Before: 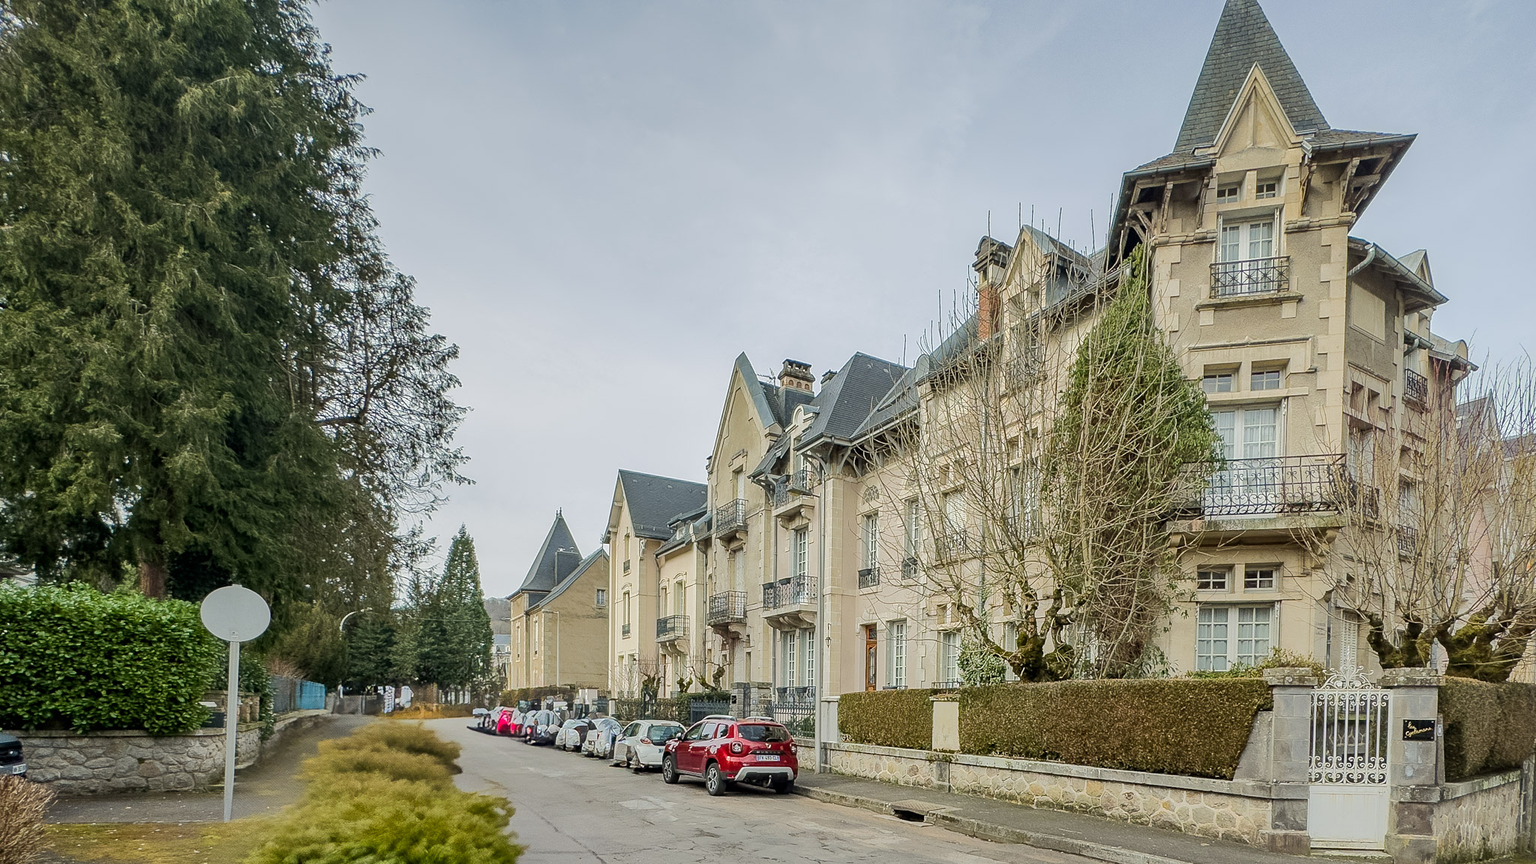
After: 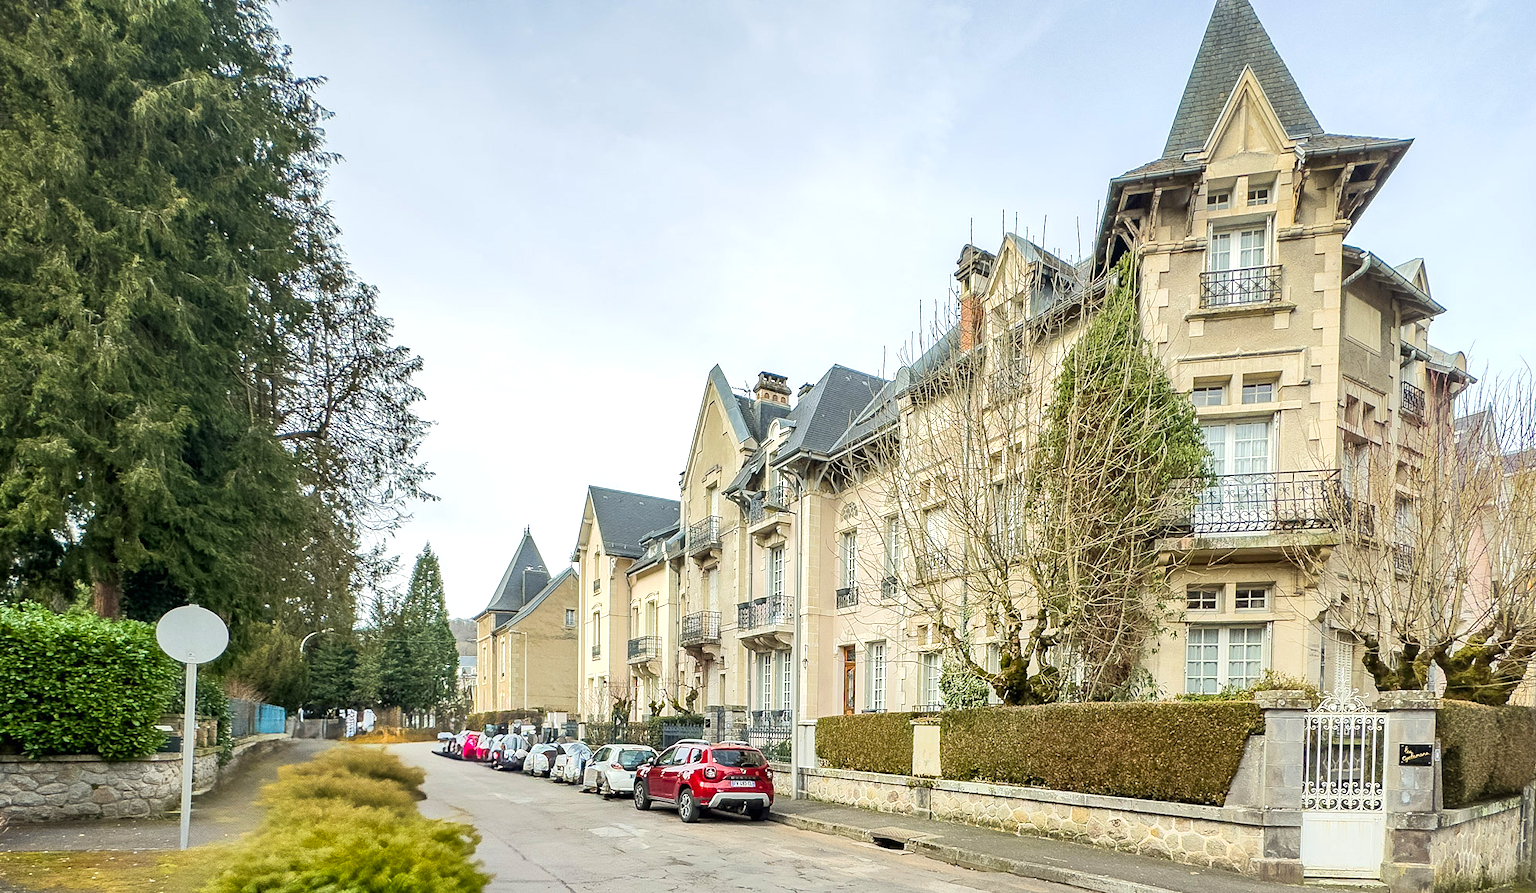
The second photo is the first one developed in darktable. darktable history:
color correction: saturation 1.11
crop and rotate: left 3.238%
exposure: exposure 0.669 EV, compensate highlight preservation false
